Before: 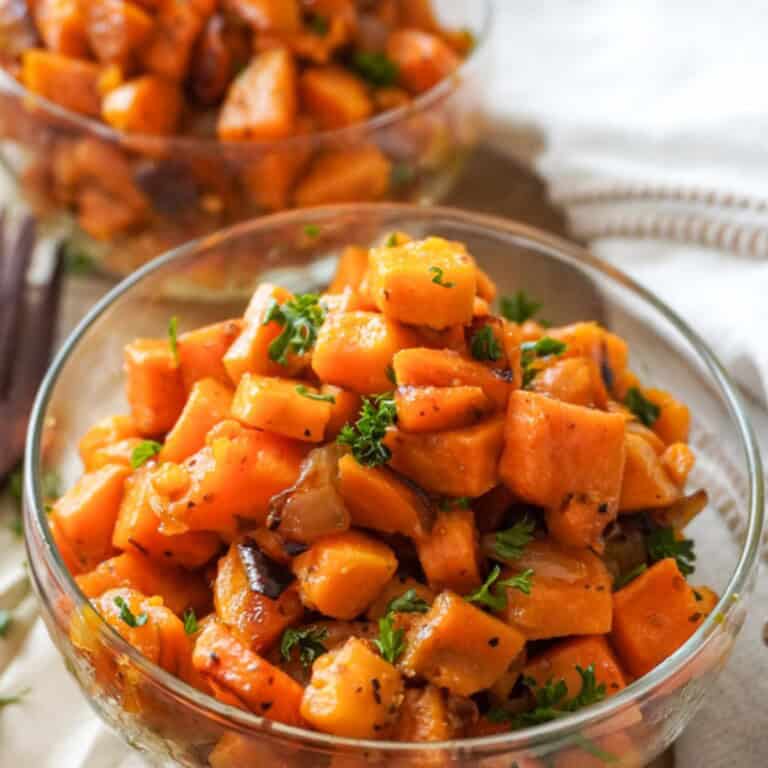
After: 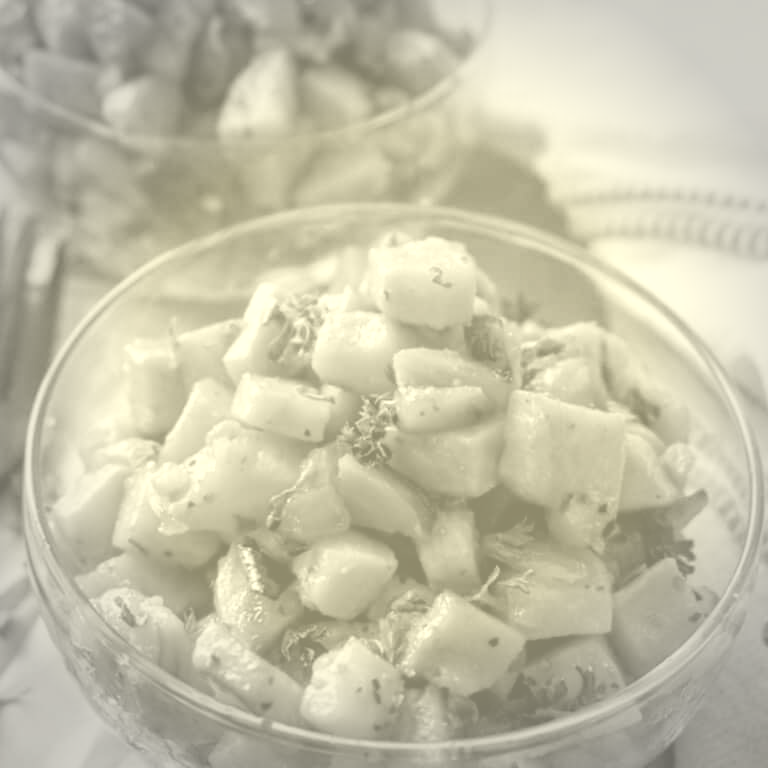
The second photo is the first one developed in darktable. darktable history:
filmic rgb: black relative exposure -12 EV, white relative exposure 2.8 EV, threshold 3 EV, target black luminance 0%, hardness 8.06, latitude 70.41%, contrast 1.14, highlights saturation mix 10%, shadows ↔ highlights balance -0.388%, color science v4 (2020), iterations of high-quality reconstruction 10, contrast in shadows soft, contrast in highlights soft, enable highlight reconstruction true
vignetting: fall-off start 67.15%, brightness -0.442, saturation -0.691, width/height ratio 1.011, unbound false
colorize: hue 43.2°, saturation 40%, version 1
